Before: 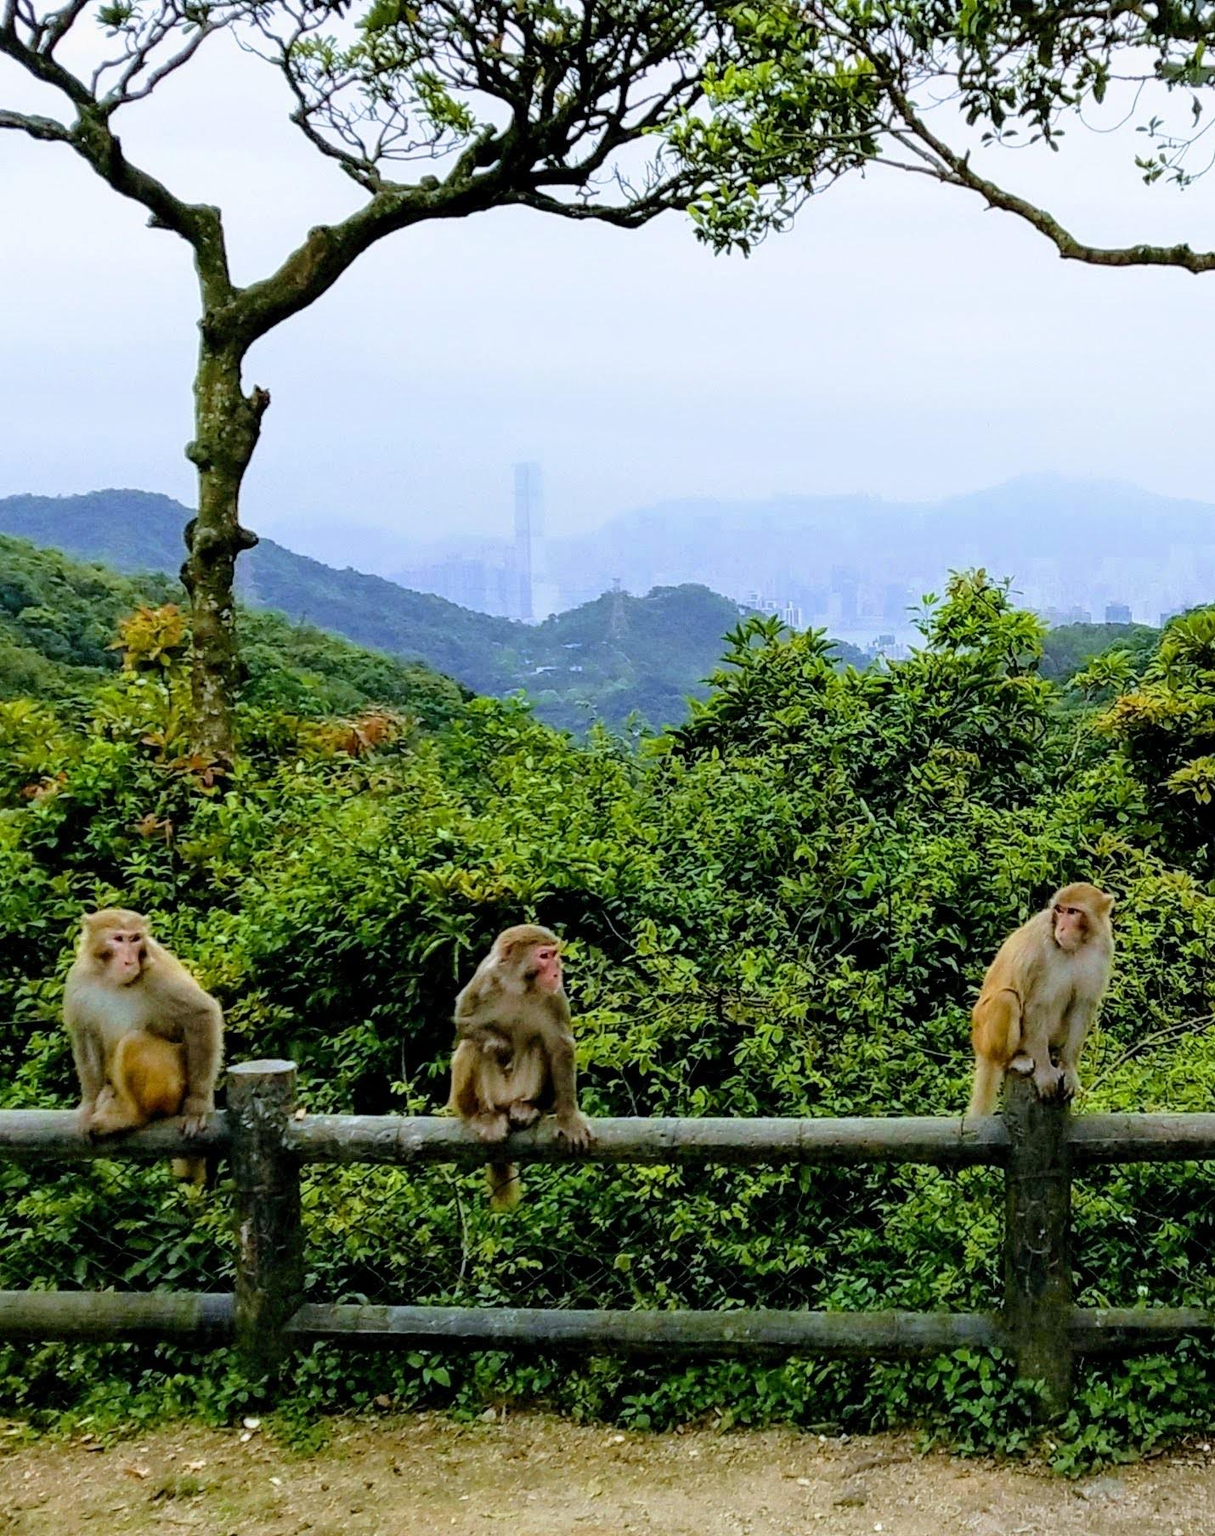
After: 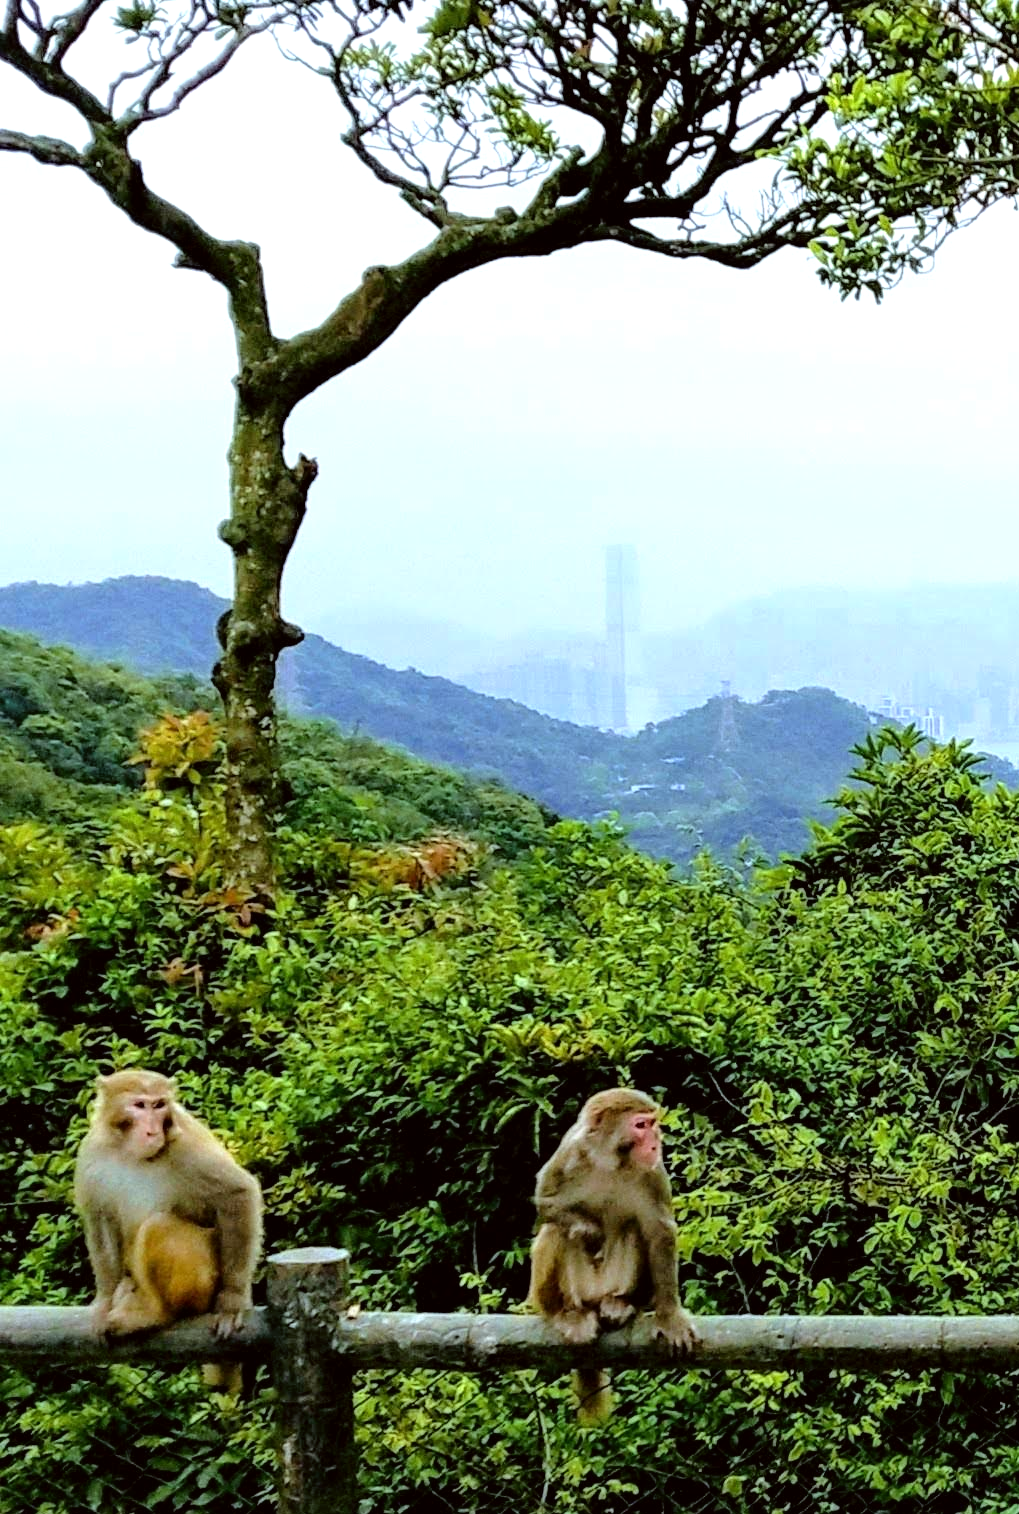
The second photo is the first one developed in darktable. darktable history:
crop: right 28.692%, bottom 16.228%
tone equalizer: -8 EV -0.44 EV, -7 EV -0.373 EV, -6 EV -0.308 EV, -5 EV -0.246 EV, -3 EV 0.221 EV, -2 EV 0.335 EV, -1 EV 0.386 EV, +0 EV 0.438 EV
color correction: highlights a* -2.94, highlights b* -2.1, shadows a* 2.23, shadows b* 2.75
